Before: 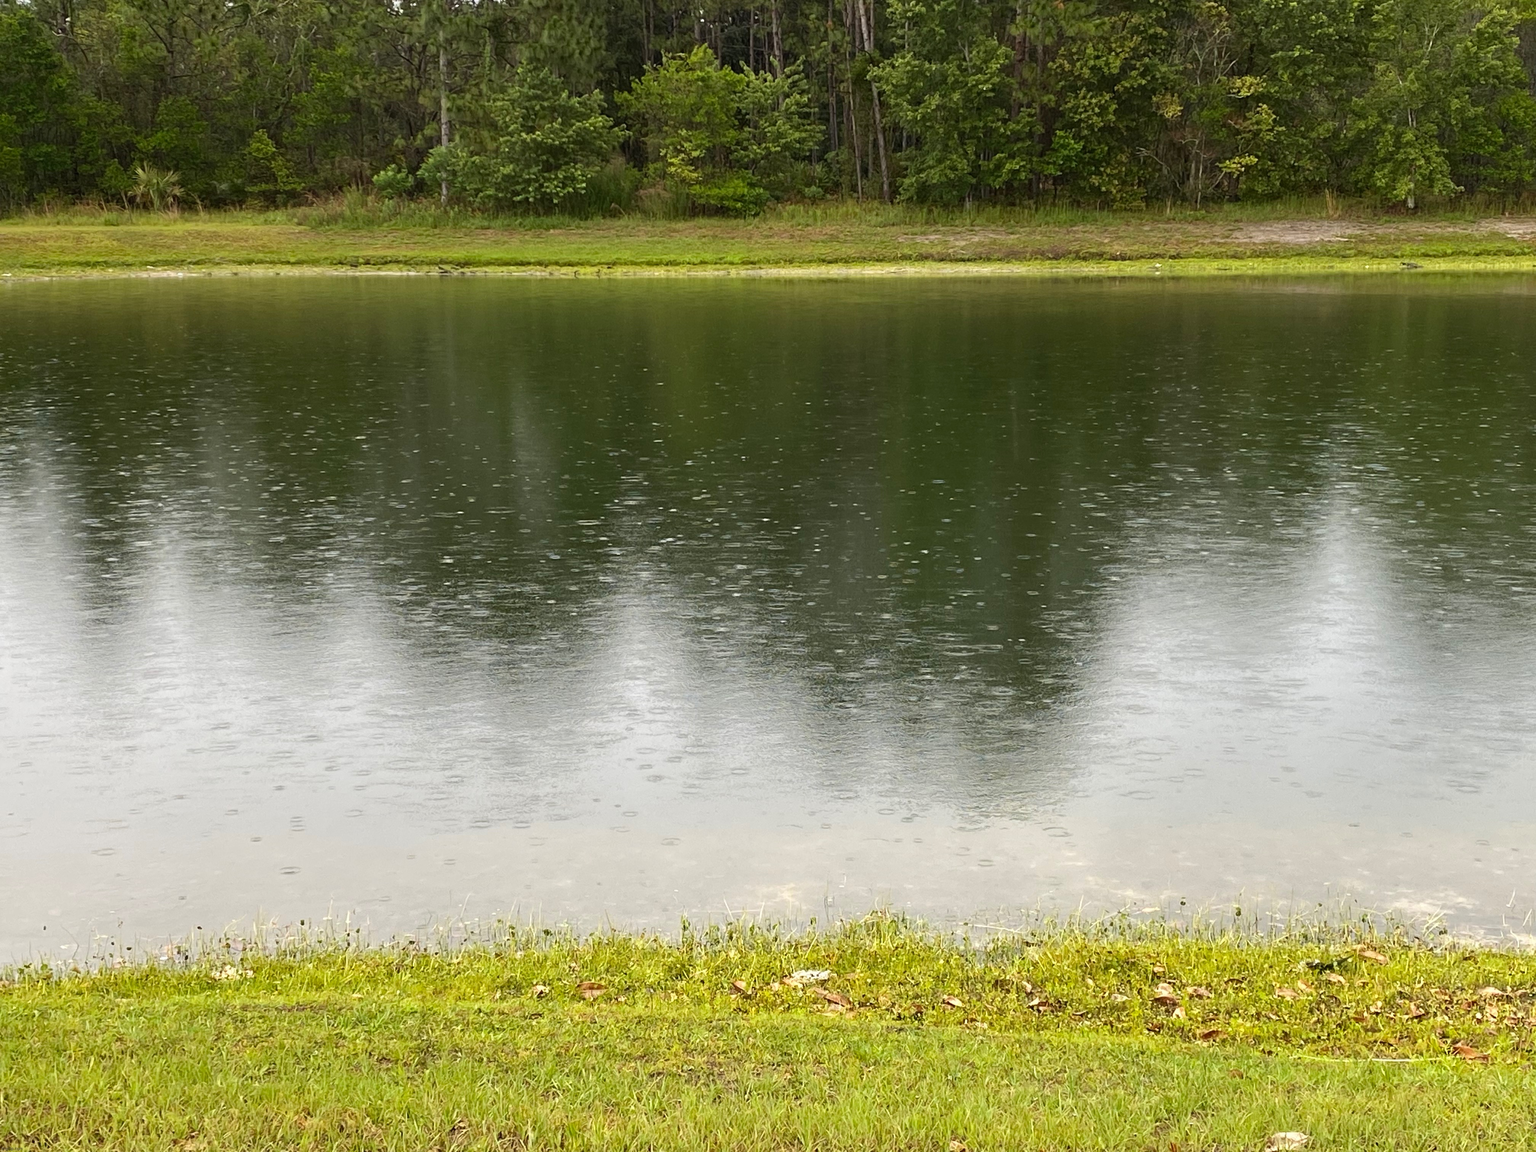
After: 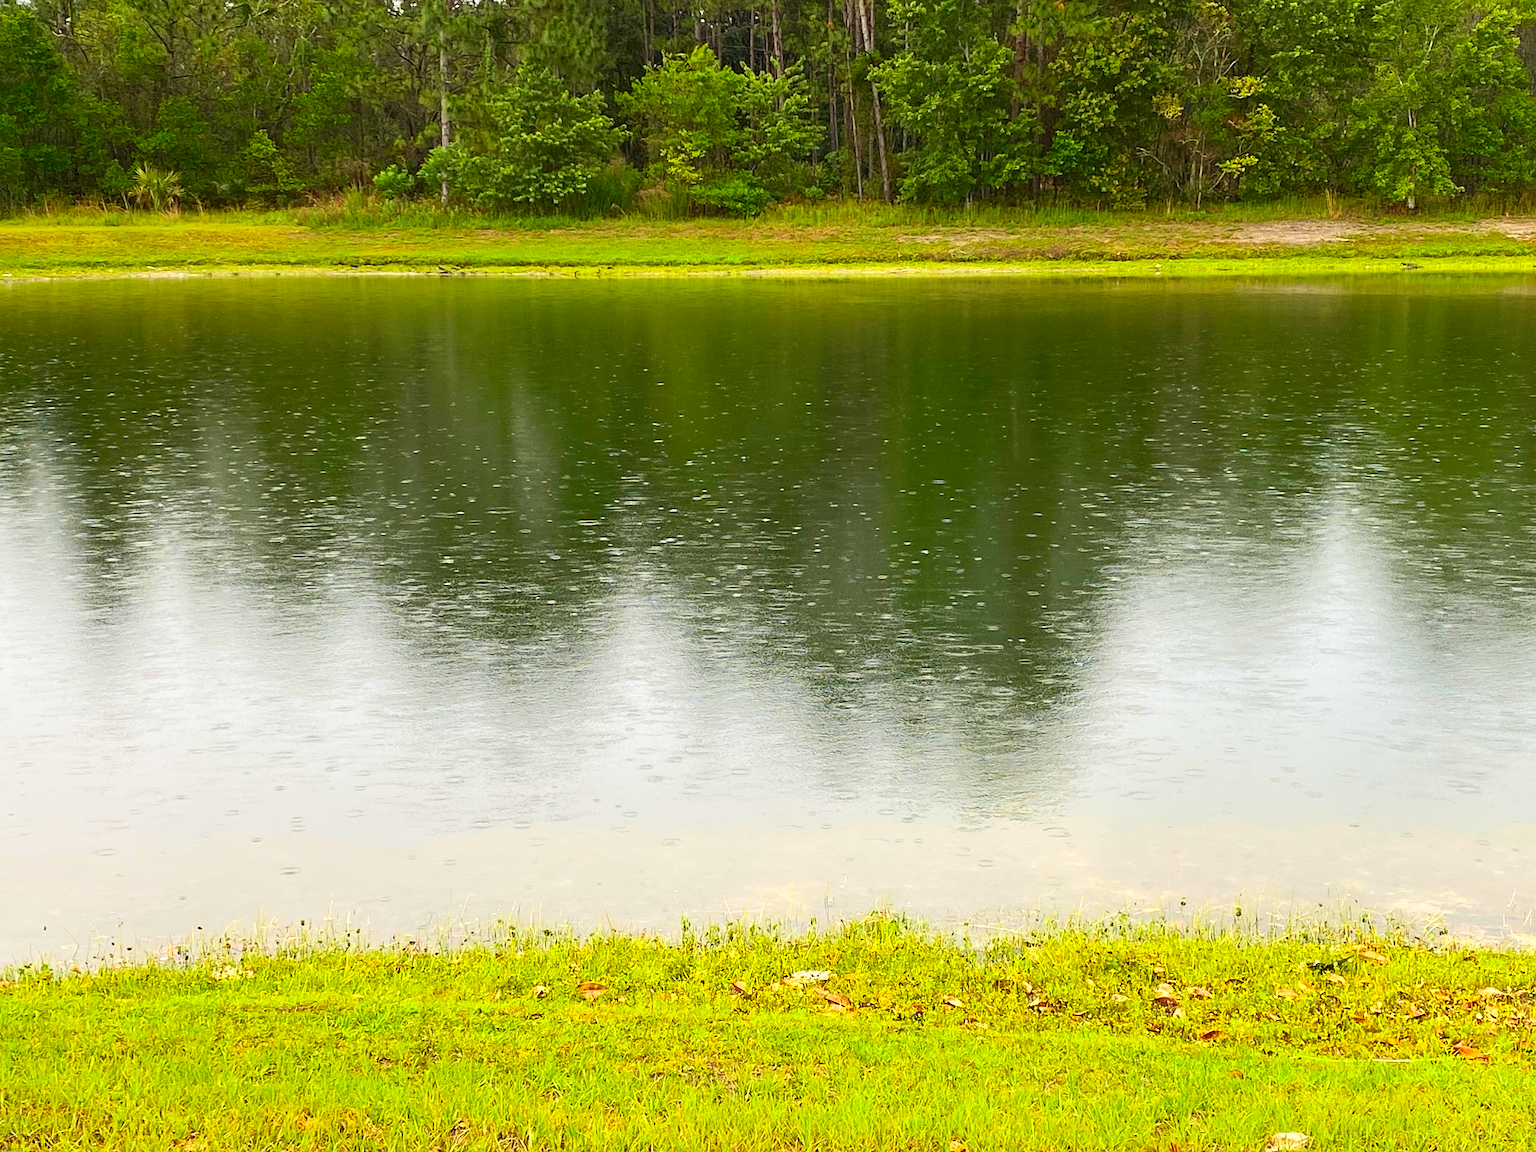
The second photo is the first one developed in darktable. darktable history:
base curve: preserve colors none
contrast brightness saturation: contrast 0.2, brightness 0.2, saturation 0.8
sharpen: on, module defaults
